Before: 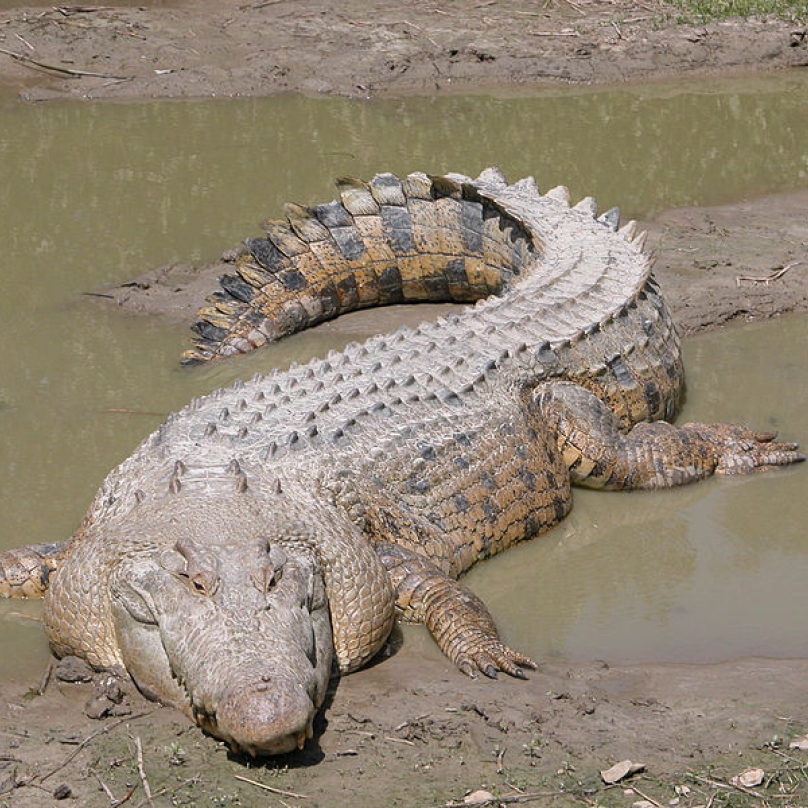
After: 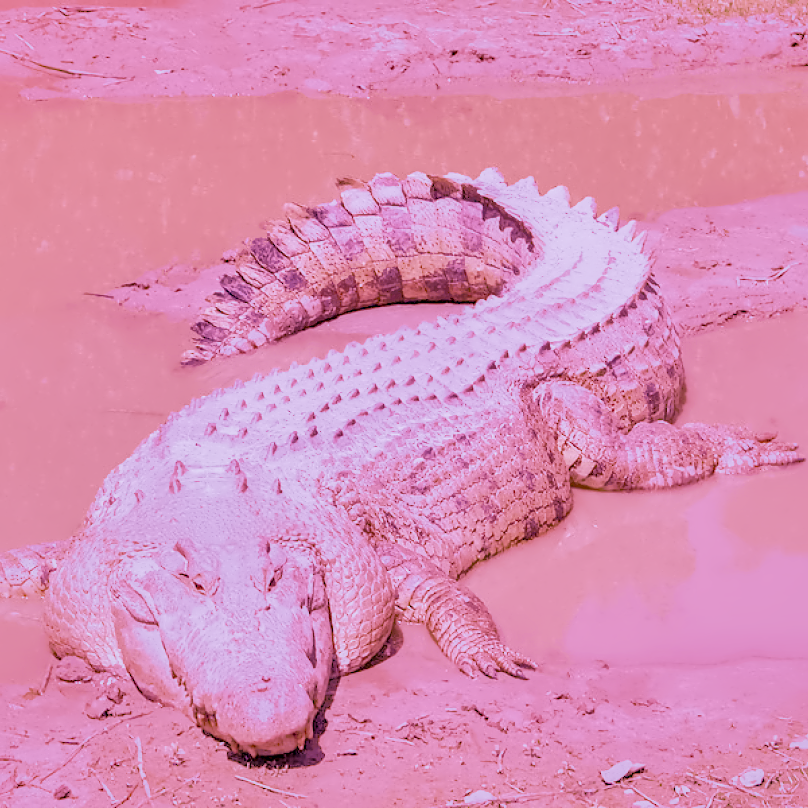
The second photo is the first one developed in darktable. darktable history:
local contrast: highlights 60%, shadows 60%, detail 160%
color calibration: illuminant as shot in camera, x 0.358, y 0.373, temperature 4628.91 K
color balance rgb: perceptual saturation grading › global saturation 35%, perceptual saturation grading › highlights -30%, perceptual saturation grading › shadows 35%, perceptual brilliance grading › global brilliance 3%, perceptual brilliance grading › highlights -3%, perceptual brilliance grading › shadows 3%
denoise (profiled): preserve shadows 1.52, scattering 0.002, a [-1, 0, 0], compensate highlight preservation false
haze removal: compatibility mode true, adaptive false
highlight reconstruction: on, module defaults
hot pixels: on, module defaults
lens correction: scale 1, crop 1, focal 16, aperture 5.6, distance 1000, camera "Canon EOS RP", lens "Canon RF 16mm F2.8 STM"
shadows and highlights: shadows 40, highlights -60
white balance: red 2.229, blue 1.46
velvia: strength 45%
filmic rgb: black relative exposure -7.65 EV, white relative exposure 4.56 EV, hardness 3.61
tone equalizer "contrast tone curve: medium": -8 EV -0.75 EV, -7 EV -0.7 EV, -6 EV -0.6 EV, -5 EV -0.4 EV, -3 EV 0.4 EV, -2 EV 0.6 EV, -1 EV 0.7 EV, +0 EV 0.75 EV, edges refinement/feathering 500, mask exposure compensation -1.57 EV, preserve details no
